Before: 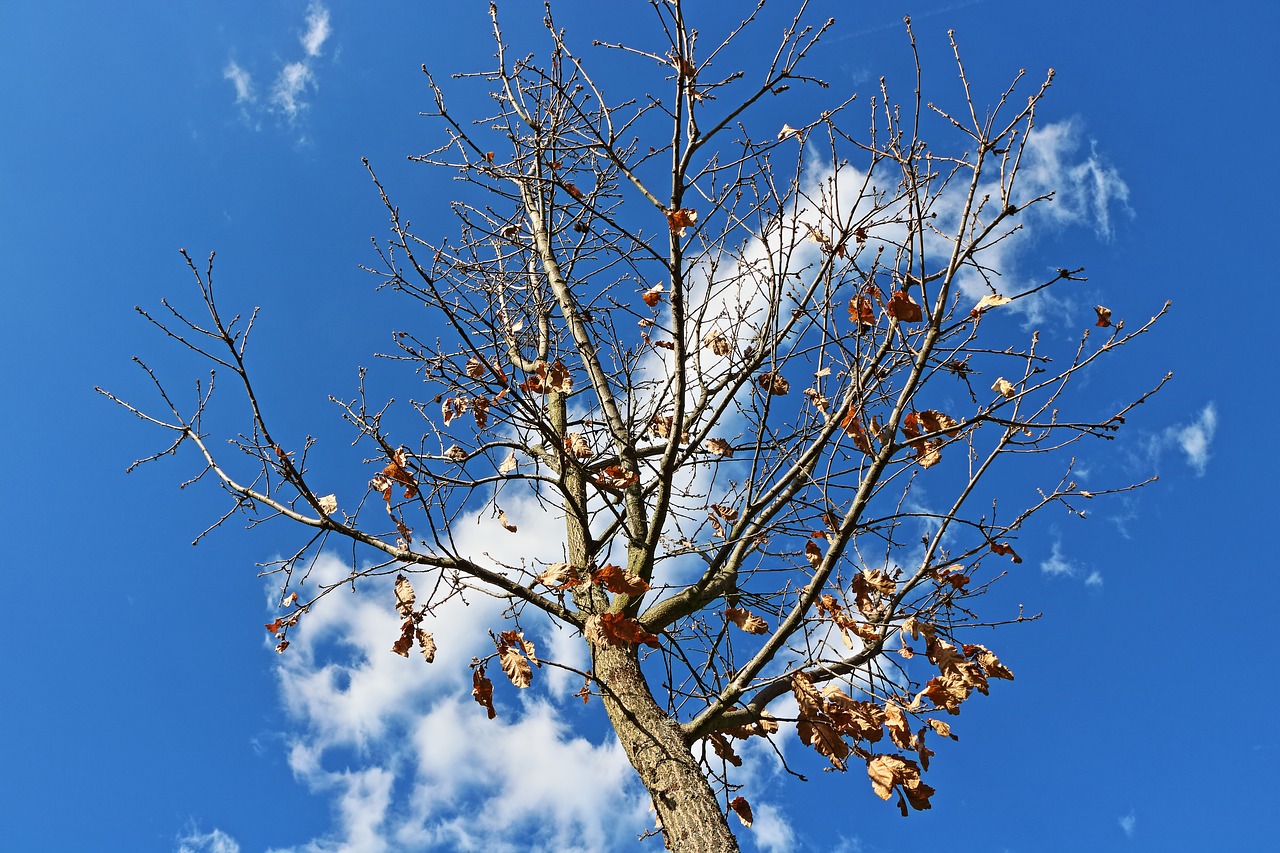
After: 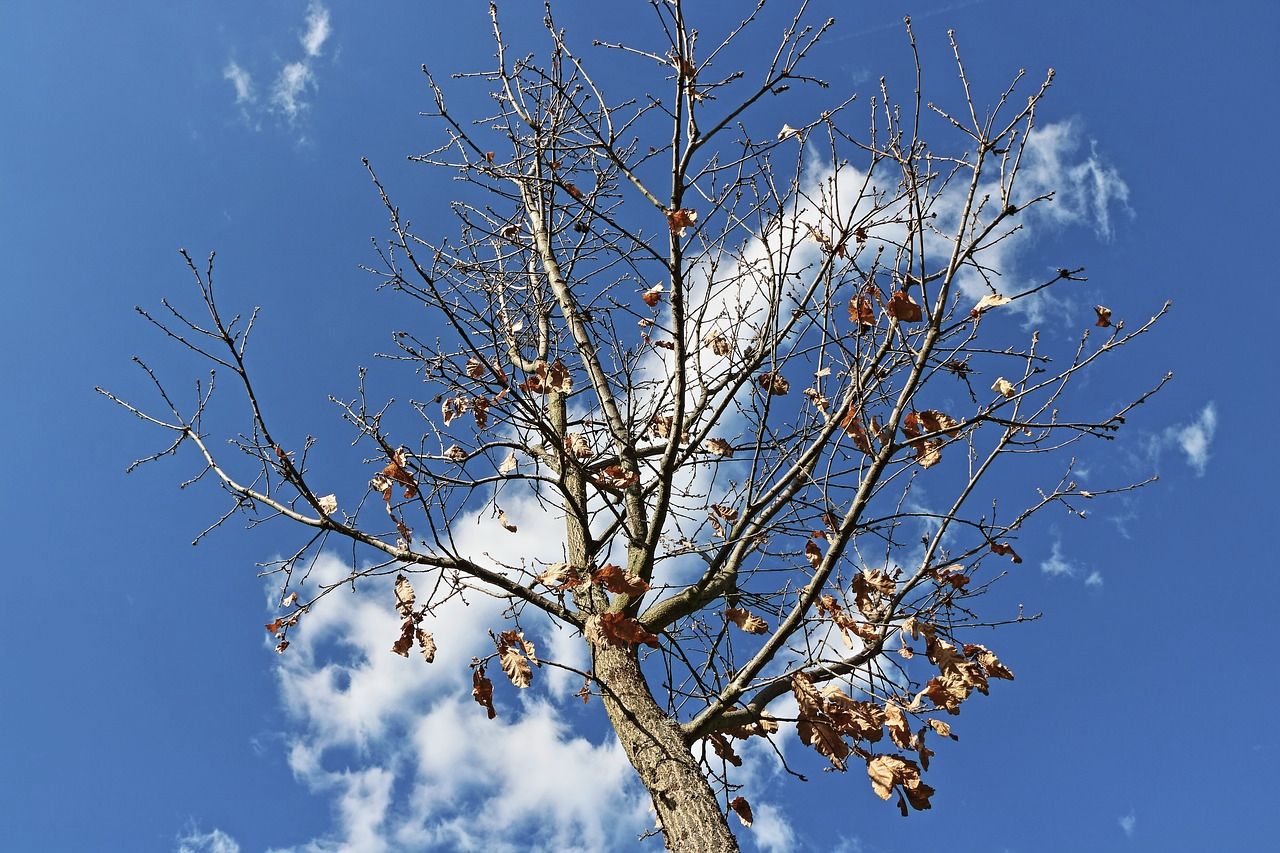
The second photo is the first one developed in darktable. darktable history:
color correction: highlights b* 0.051, saturation 0.79
